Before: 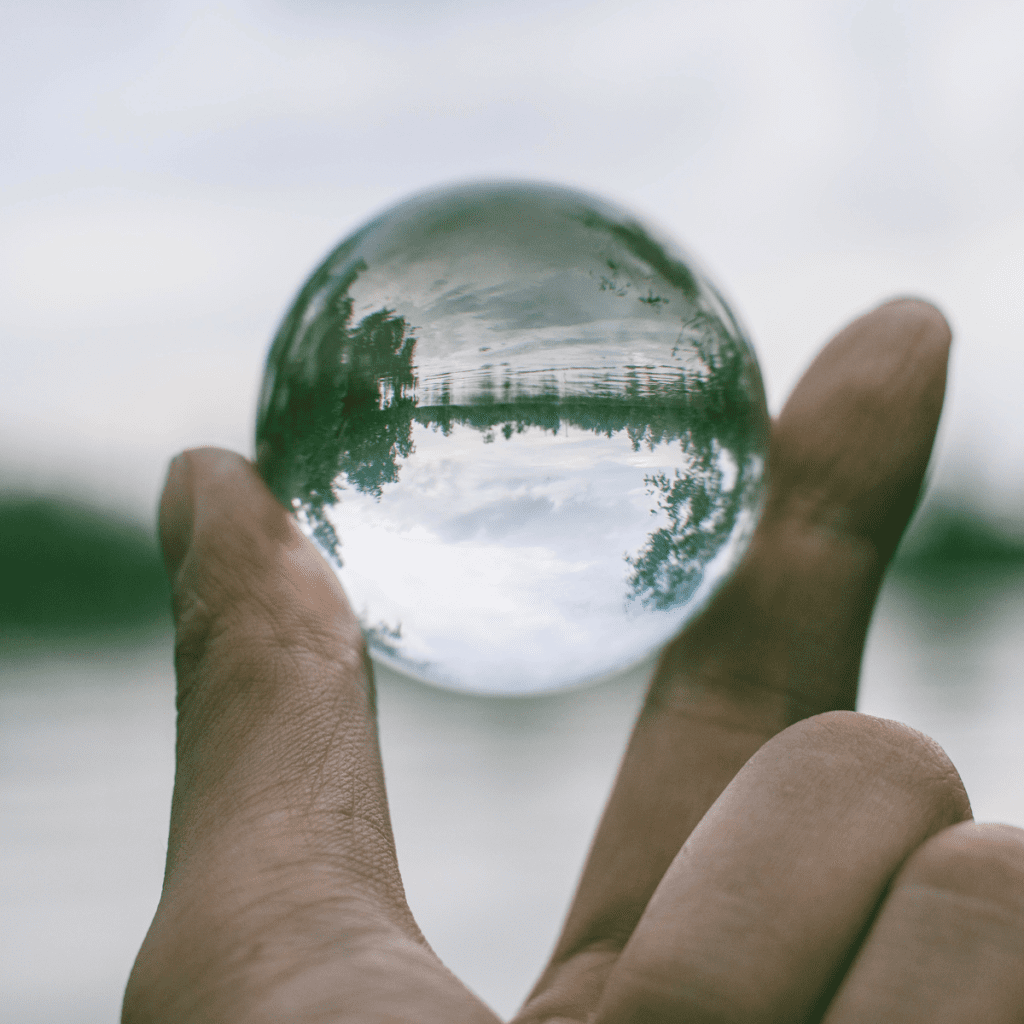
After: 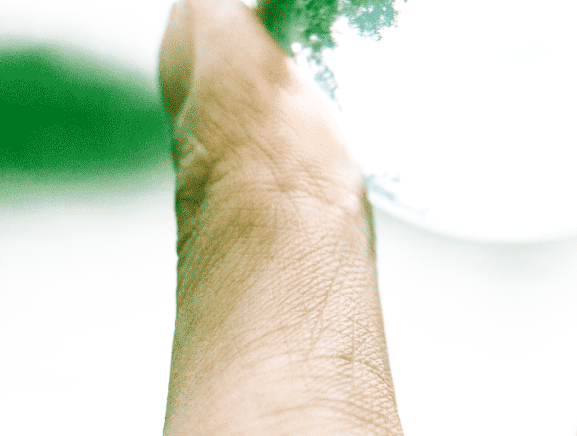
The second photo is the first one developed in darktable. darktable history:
crop: top 44.483%, right 43.593%, bottom 12.892%
base curve: curves: ch0 [(0, 0) (0, 0) (0.002, 0.001) (0.008, 0.003) (0.019, 0.011) (0.037, 0.037) (0.064, 0.11) (0.102, 0.232) (0.152, 0.379) (0.216, 0.524) (0.296, 0.665) (0.394, 0.789) (0.512, 0.881) (0.651, 0.945) (0.813, 0.986) (1, 1)], preserve colors none
exposure: black level correction 0, exposure 0.7 EV, compensate exposure bias true, compensate highlight preservation false
